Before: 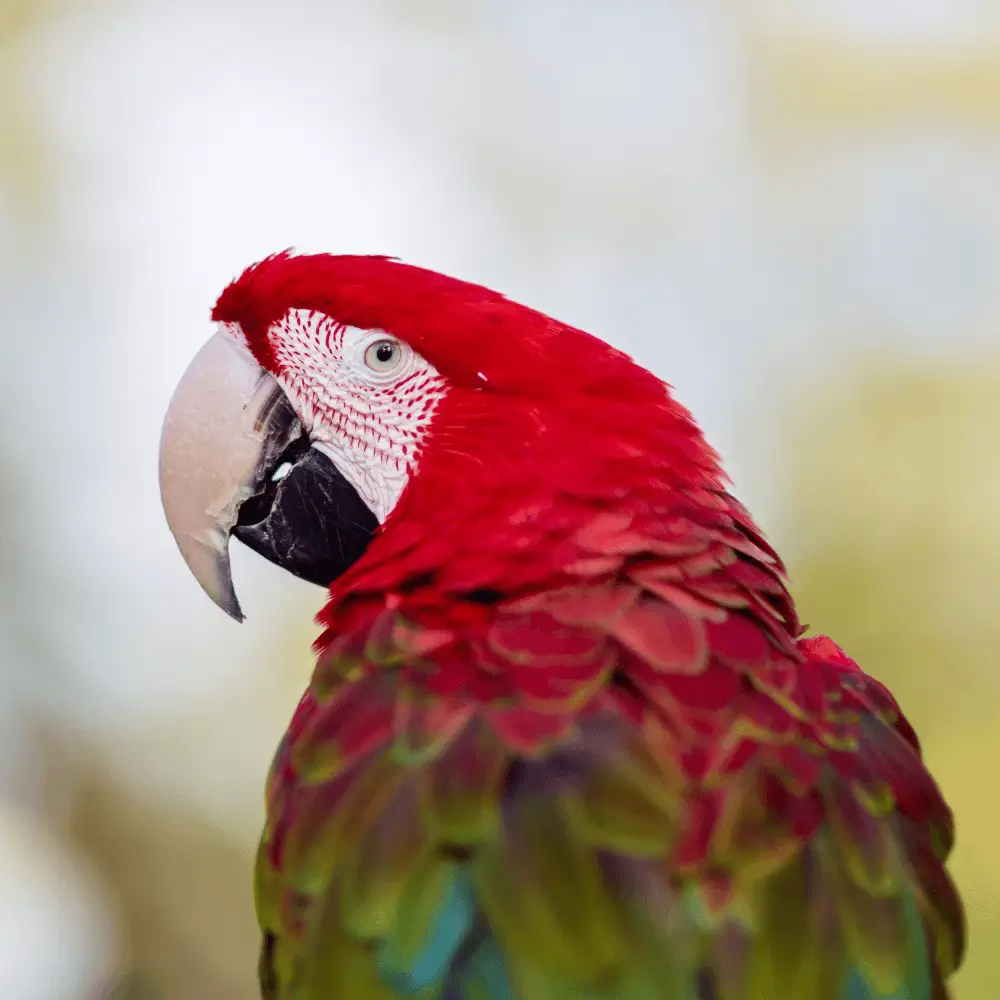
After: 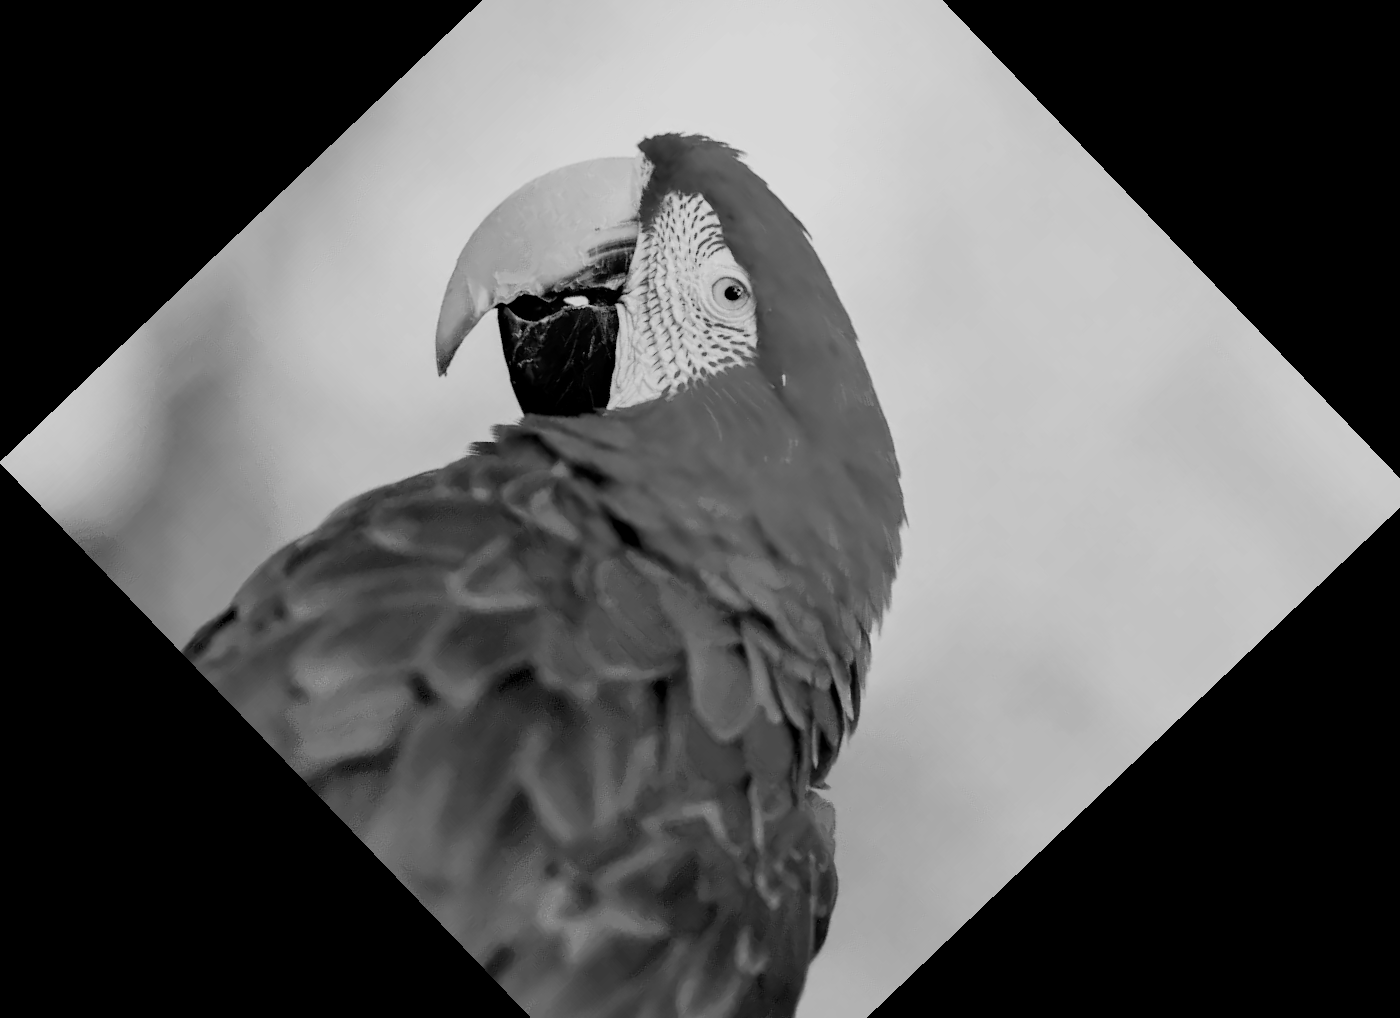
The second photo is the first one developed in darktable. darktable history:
exposure: exposure 0.217 EV, compensate highlight preservation false
contrast brightness saturation: saturation -1
contrast equalizer: octaves 7, y [[0.6 ×6], [0.55 ×6], [0 ×6], [0 ×6], [0 ×6]], mix -0.2
local contrast: mode bilateral grid, contrast 20, coarseness 50, detail 120%, midtone range 0.2
crop and rotate: angle -46.26°, top 16.234%, right 0.912%, bottom 11.704%
haze removal: compatibility mode true, adaptive false
color balance rgb: linear chroma grading › global chroma 15%, perceptual saturation grading › global saturation 30%
filmic rgb: black relative exposure -7.65 EV, white relative exposure 4.56 EV, hardness 3.61
